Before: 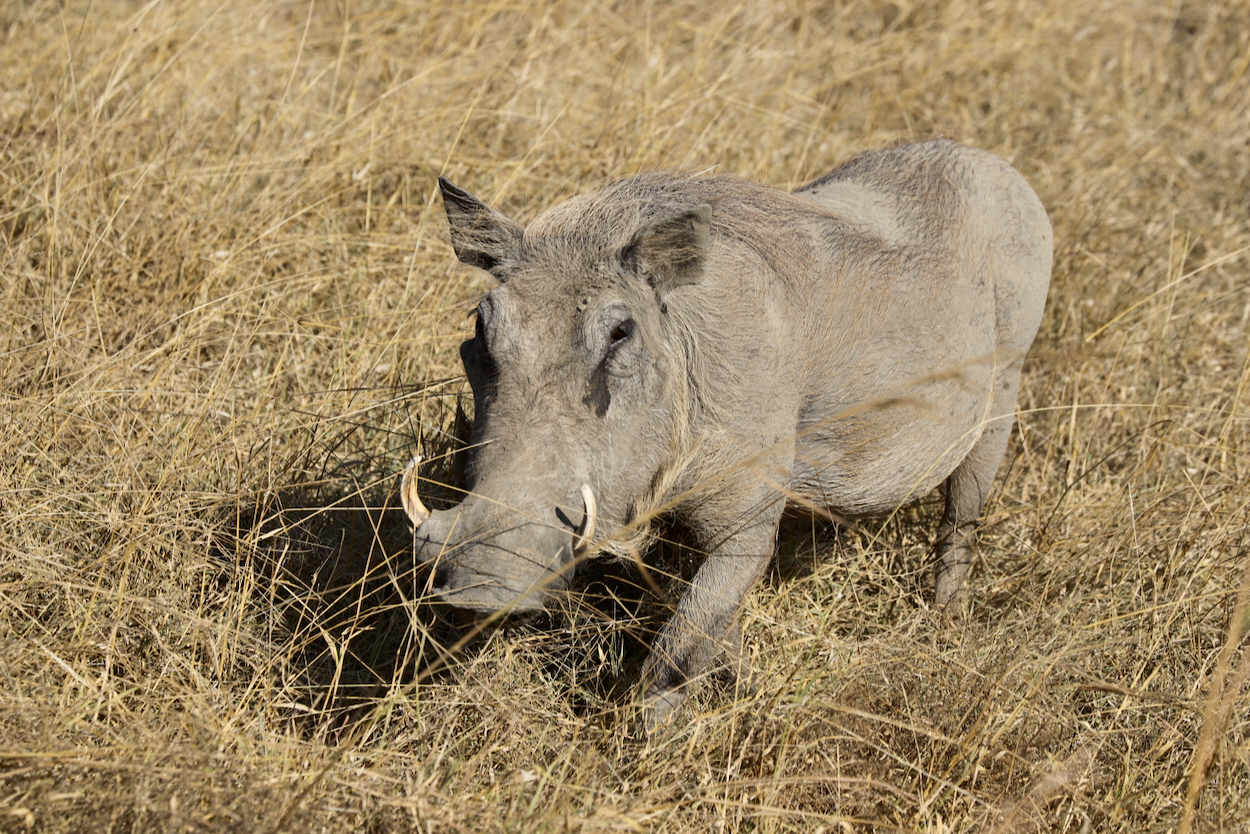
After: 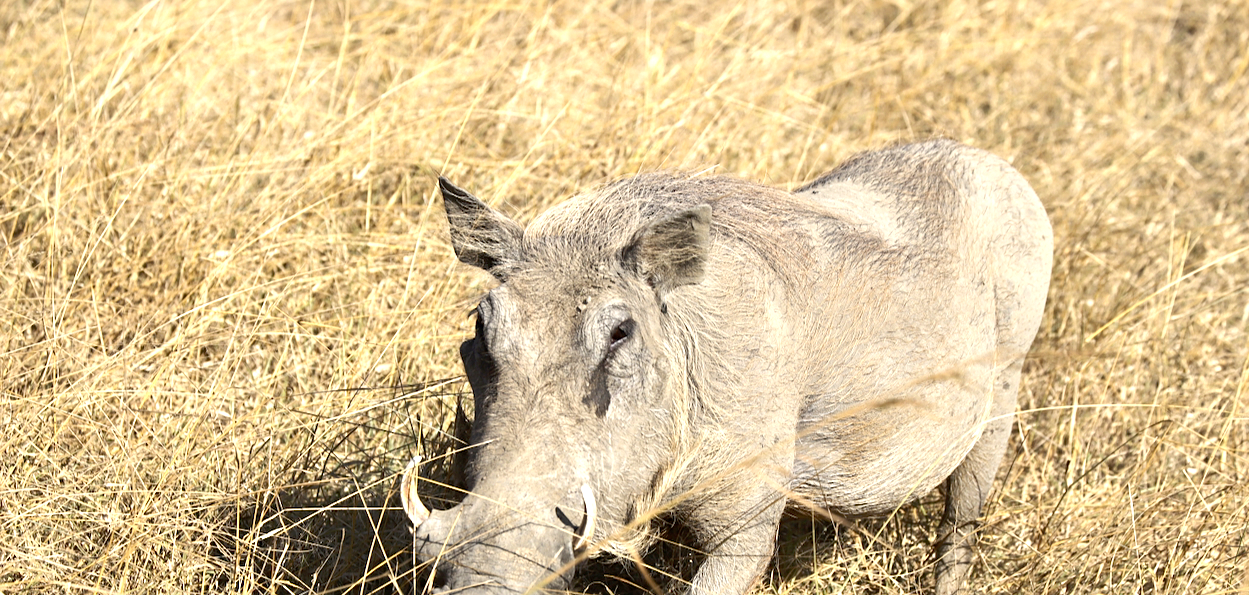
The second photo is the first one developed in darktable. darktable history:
exposure: black level correction 0, exposure 1 EV, compensate exposure bias true, compensate highlight preservation false
sharpen: amount 0.2
crop: bottom 28.576%
